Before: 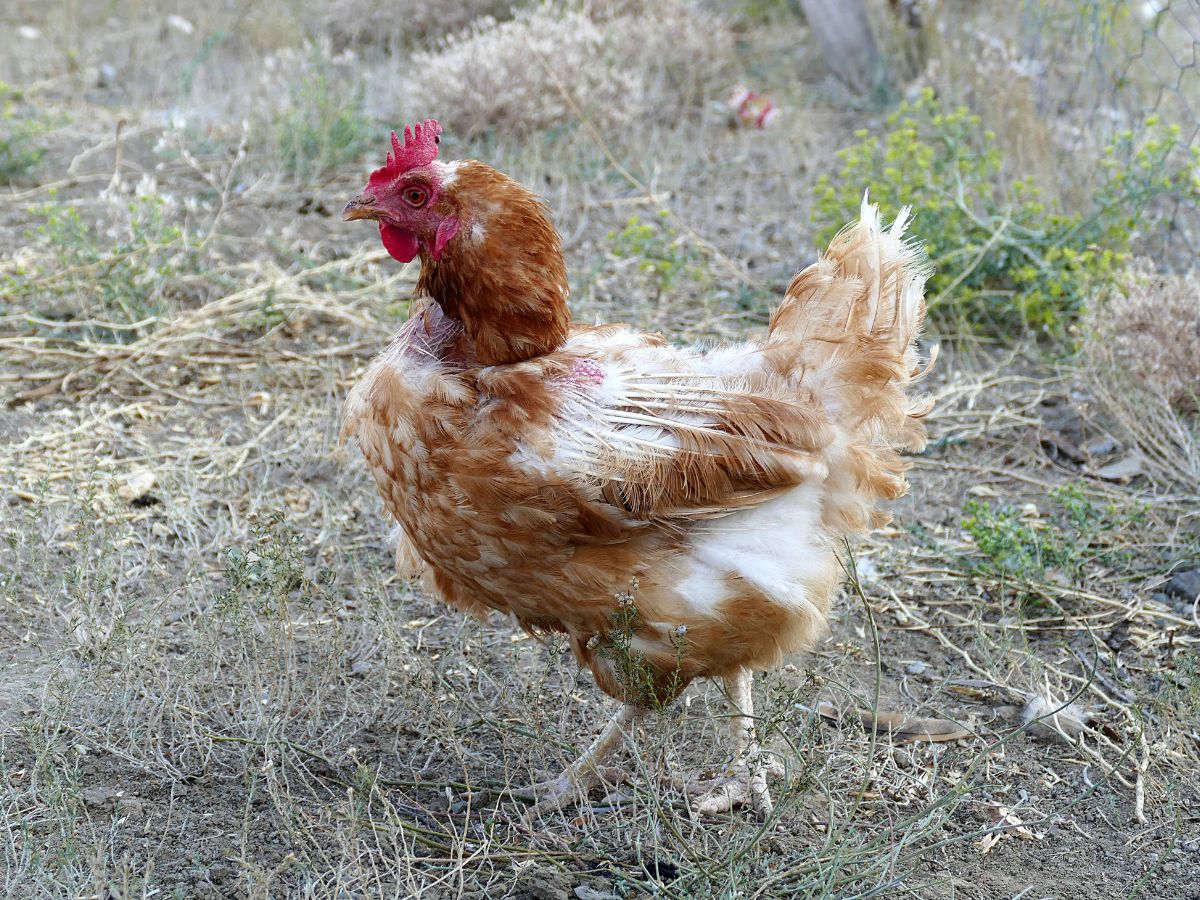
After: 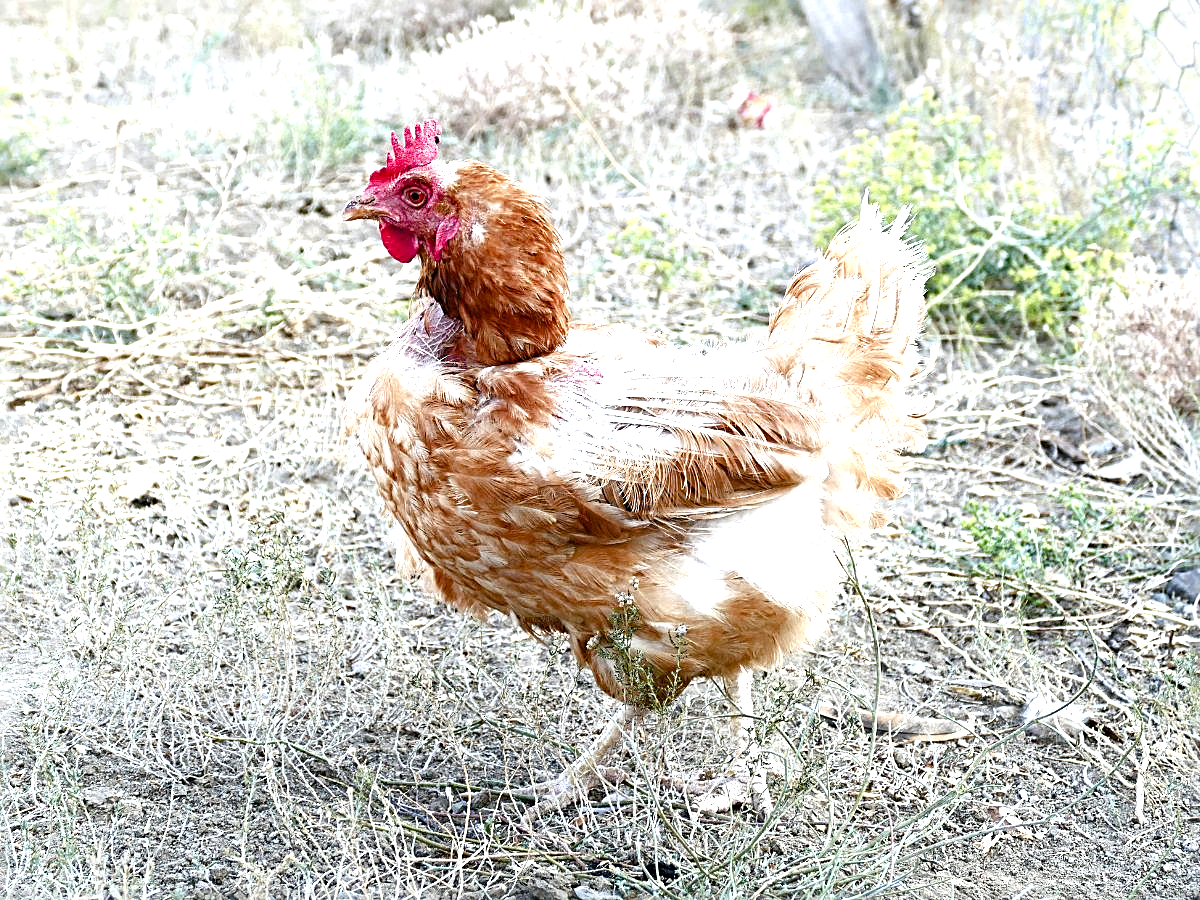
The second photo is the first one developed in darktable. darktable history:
color balance rgb: highlights gain › luminance 14.505%, linear chroma grading › shadows -2.074%, linear chroma grading › highlights -14.115%, linear chroma grading › global chroma -9.824%, linear chroma grading › mid-tones -10.444%, perceptual saturation grading › global saturation 44.272%, perceptual saturation grading › highlights -49.147%, perceptual saturation grading › shadows 29.542%
sharpen: radius 3.956
exposure: black level correction -0.002, exposure 1.111 EV, compensate exposure bias true, compensate highlight preservation false
